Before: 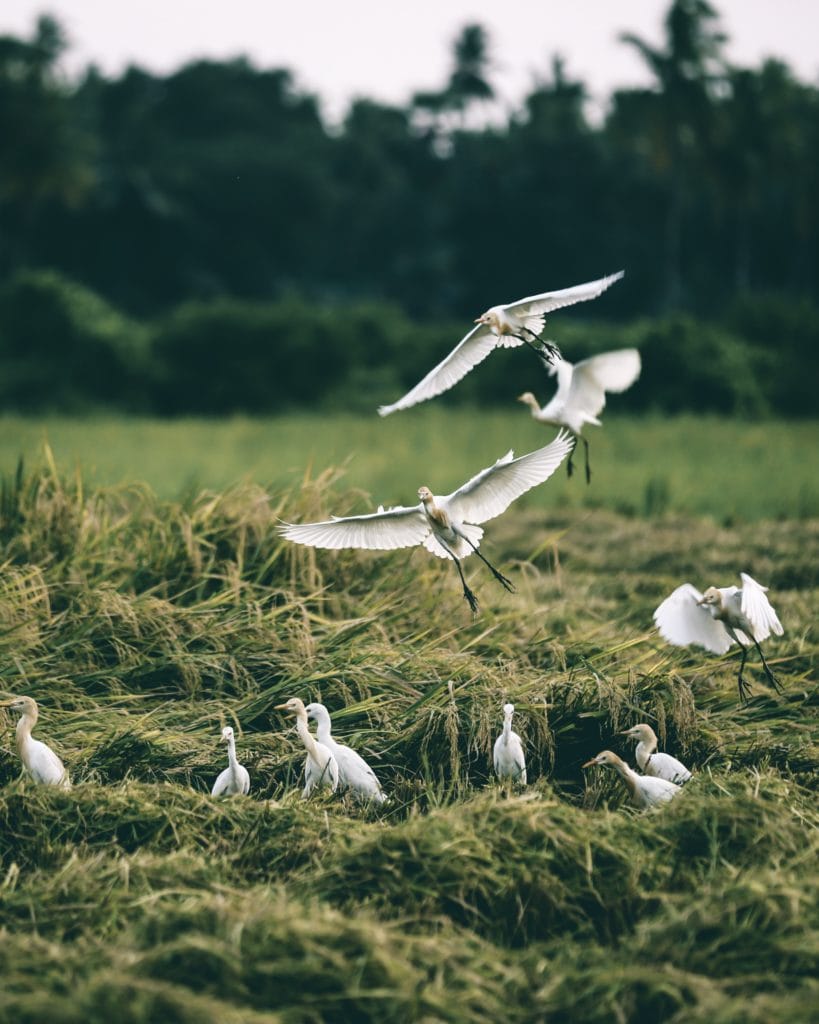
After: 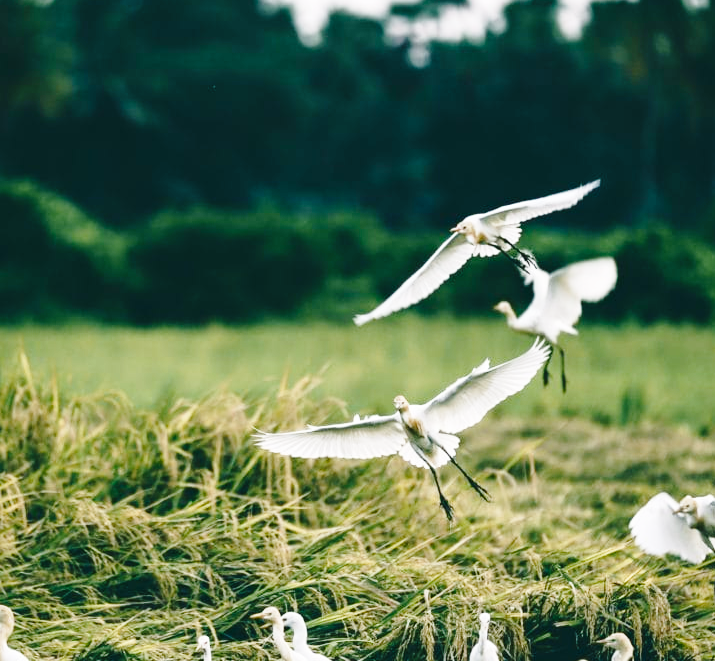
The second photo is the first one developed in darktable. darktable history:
base curve: curves: ch0 [(0, 0) (0.028, 0.03) (0.121, 0.232) (0.46, 0.748) (0.859, 0.968) (1, 1)], preserve colors none
color balance rgb: perceptual saturation grading › global saturation 20%, perceptual saturation grading › highlights -25%, perceptual saturation grading › shadows 25%
contrast brightness saturation: saturation -0.1
crop: left 3.015%, top 8.969%, right 9.647%, bottom 26.457%
